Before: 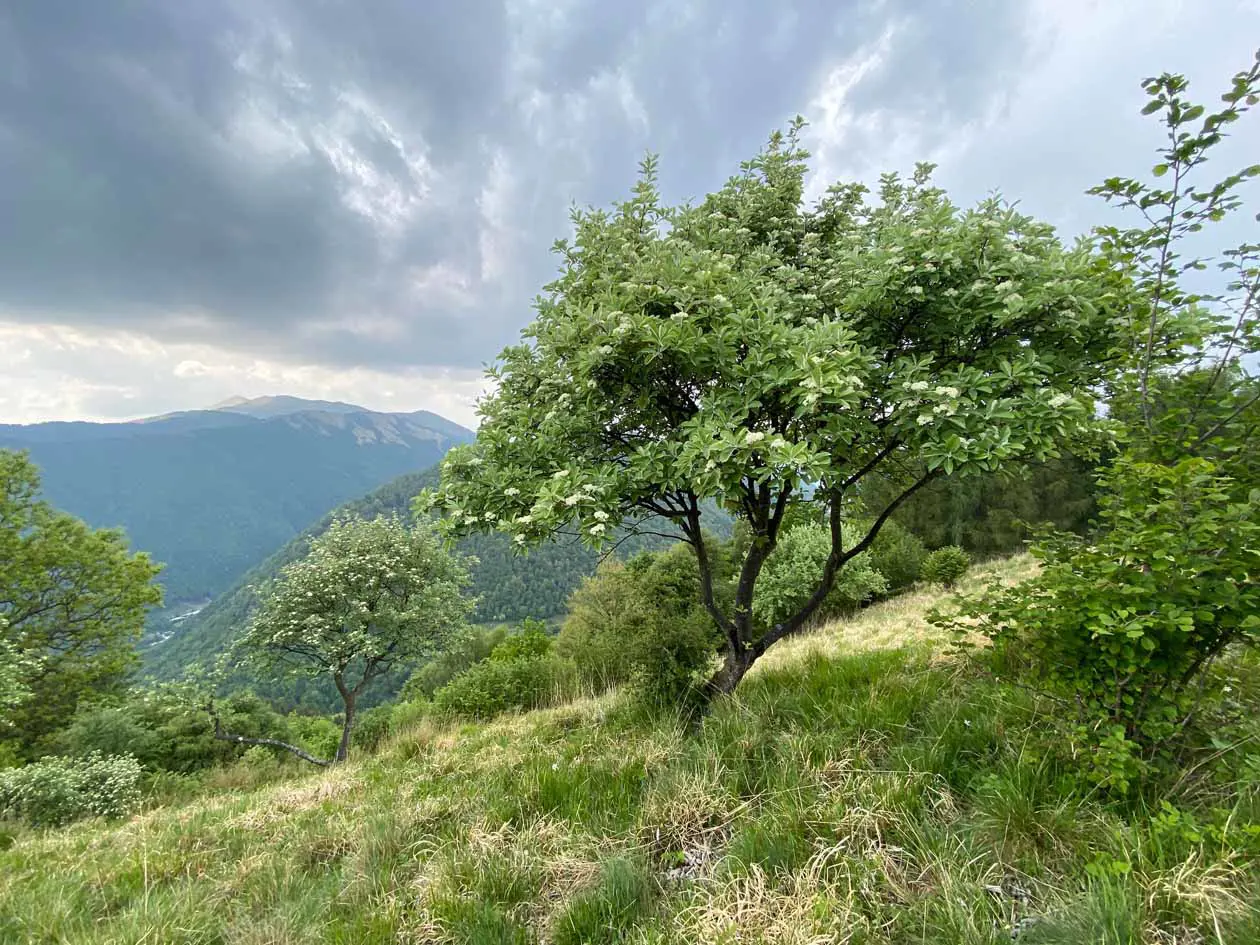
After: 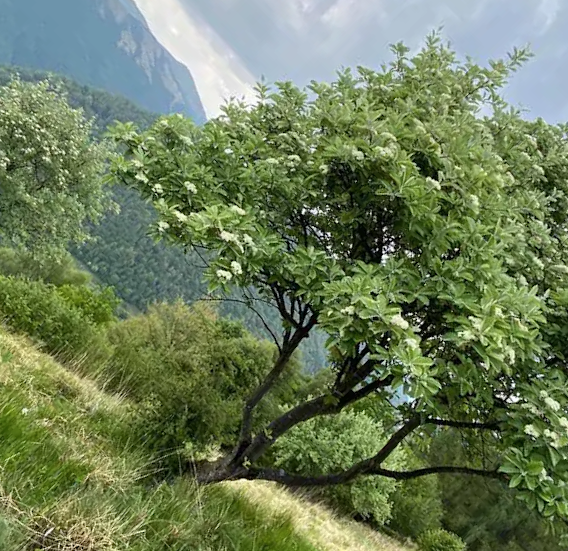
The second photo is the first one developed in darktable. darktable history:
contrast brightness saturation: saturation -0.053
crop and rotate: angle -45.47°, top 16.307%, right 0.866%, bottom 11.622%
